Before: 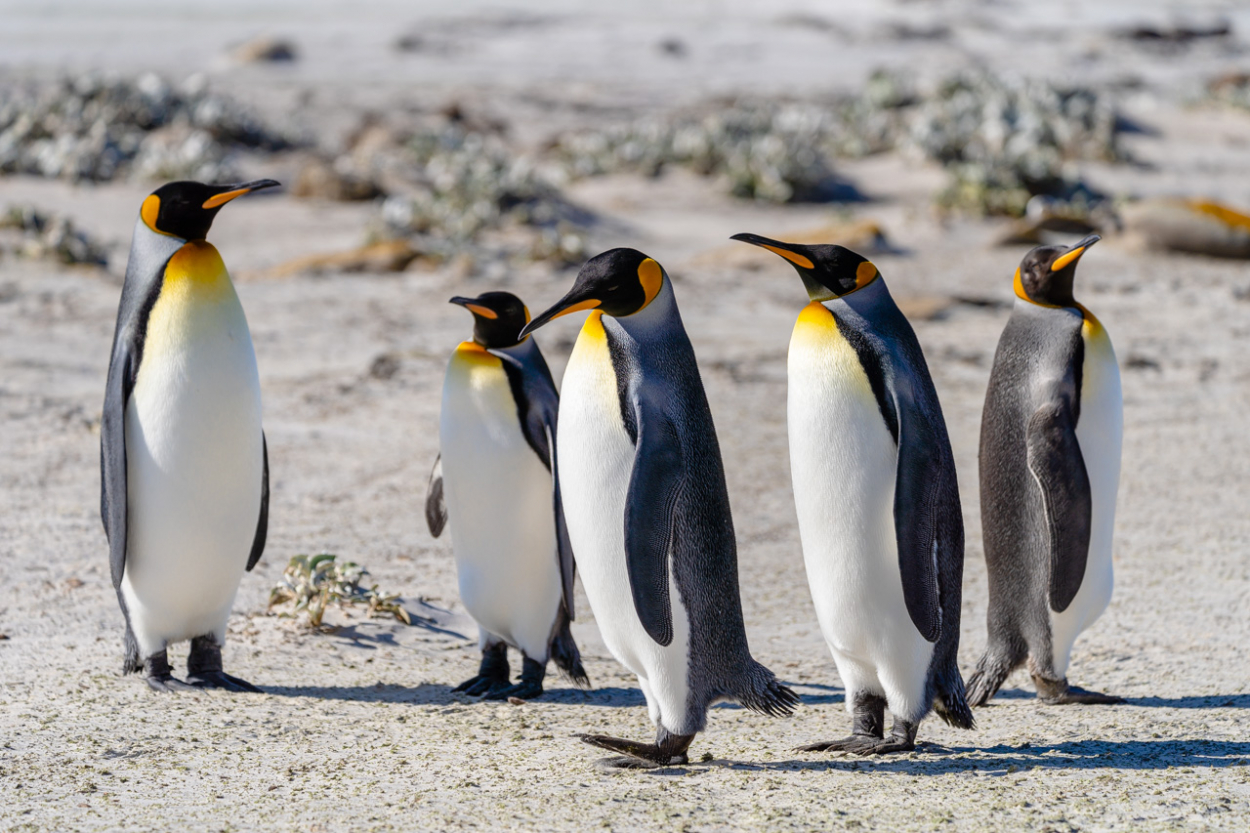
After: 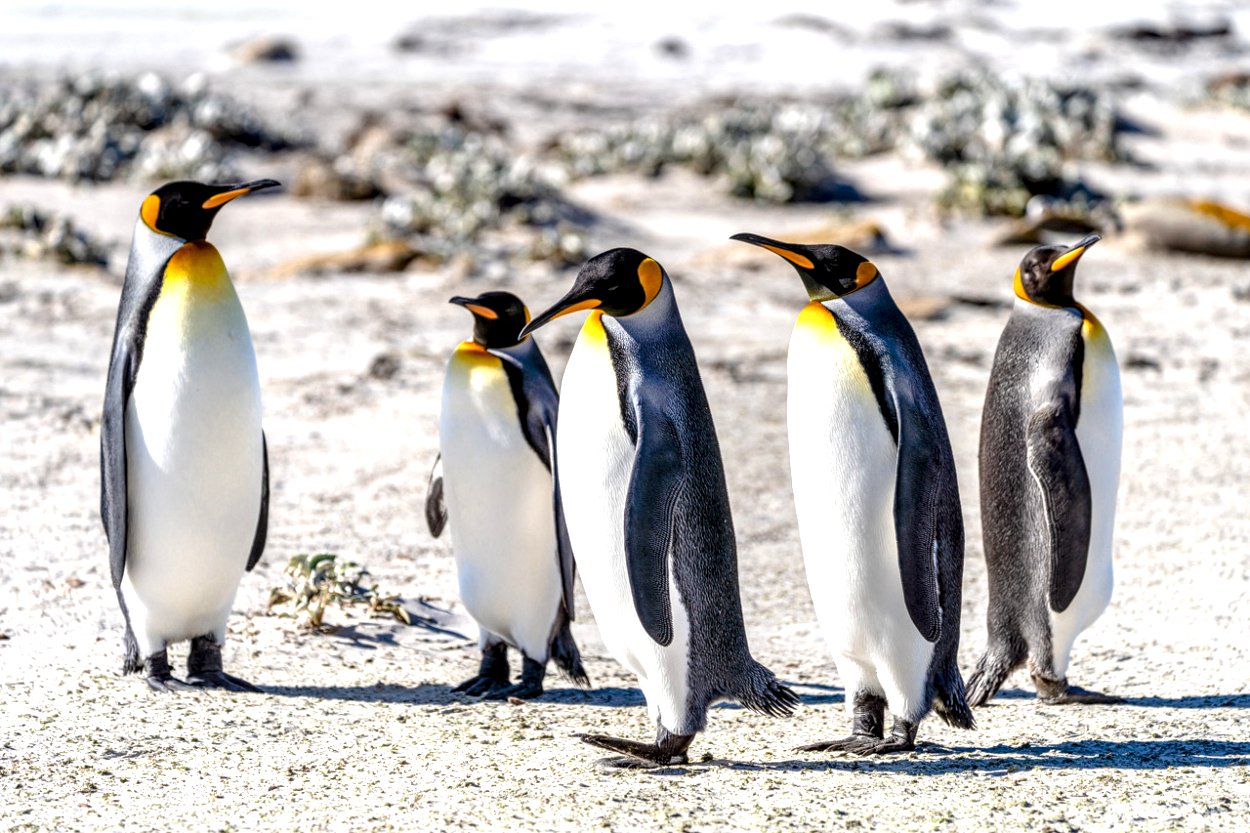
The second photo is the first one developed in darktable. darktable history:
exposure: exposure 0.753 EV, compensate highlight preservation false
local contrast: highlights 60%, shadows 59%, detail 160%
